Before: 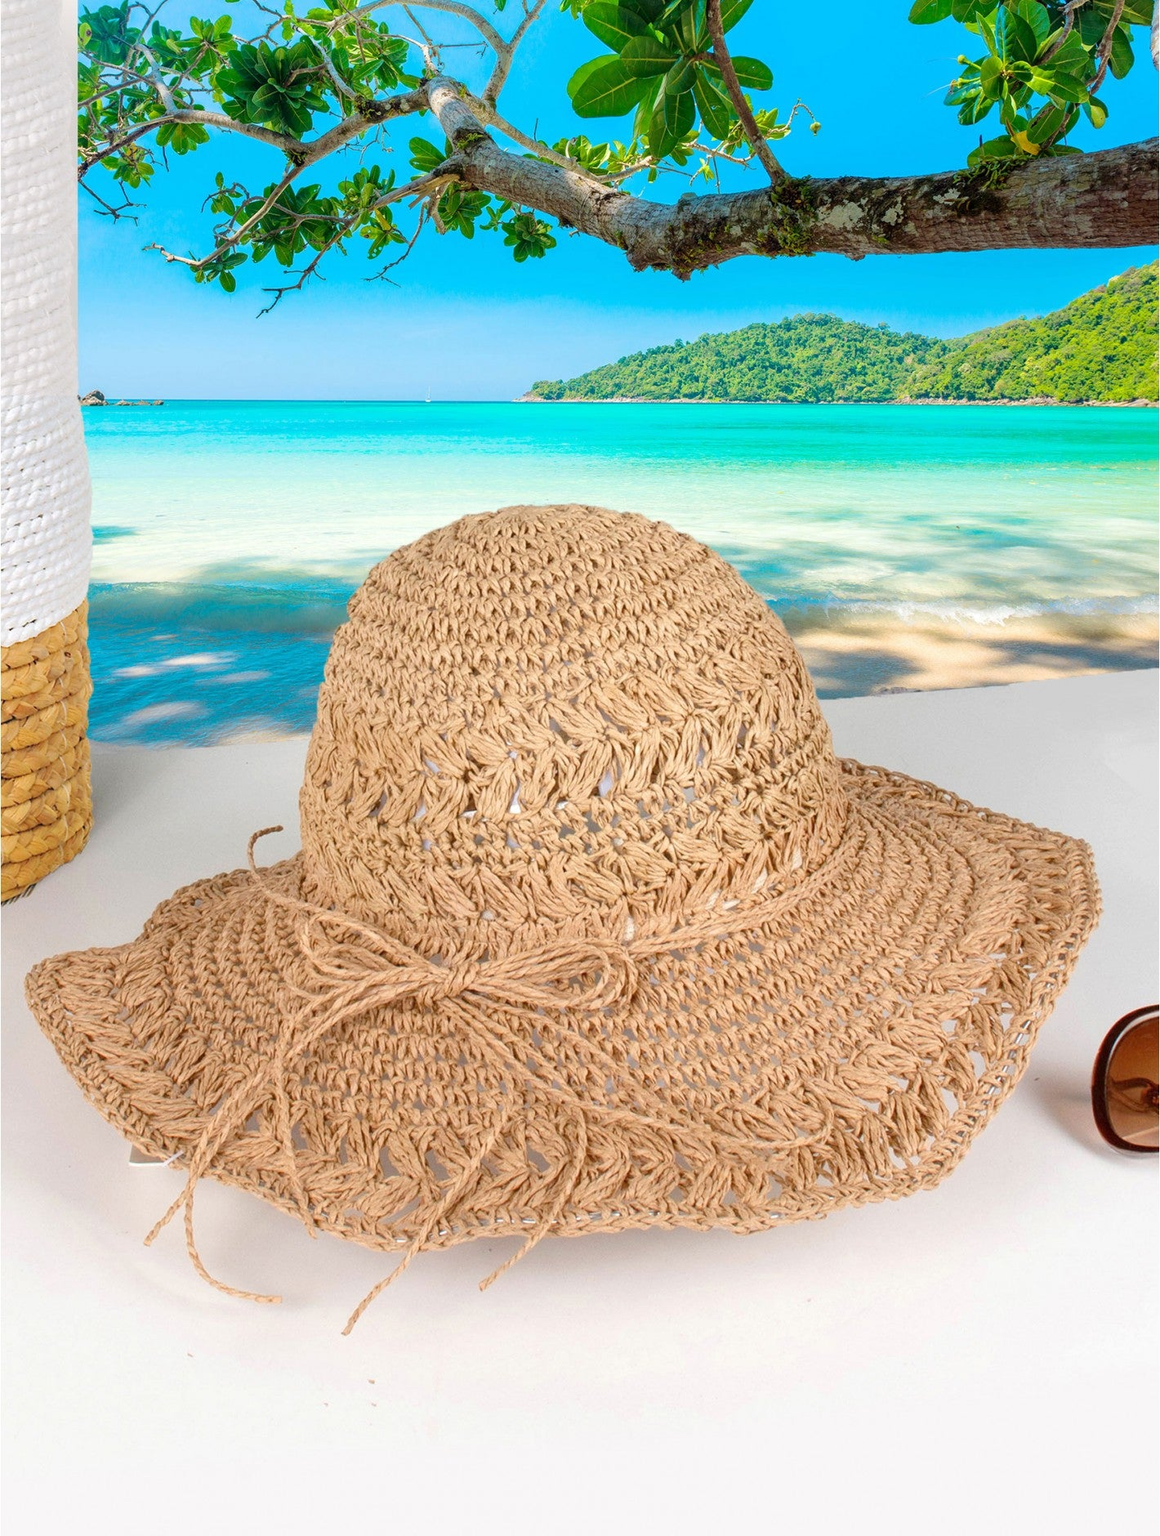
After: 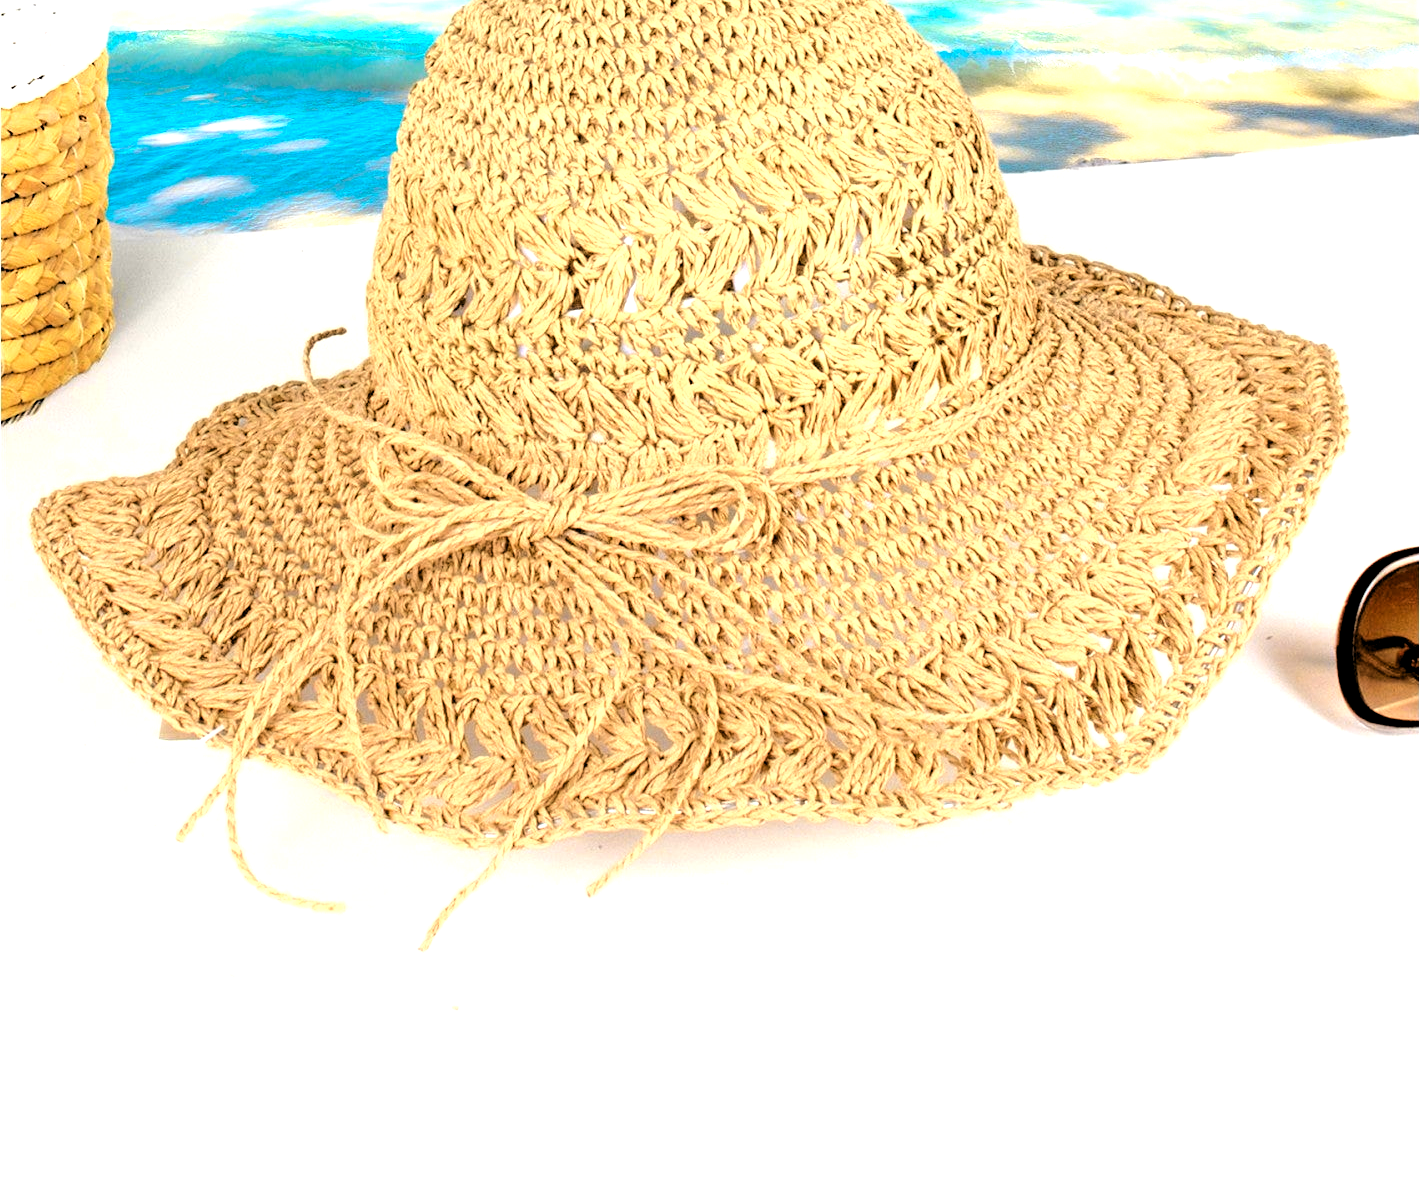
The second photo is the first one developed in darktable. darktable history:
tone curve: curves: ch0 [(0, 0.019) (0.078, 0.058) (0.223, 0.217) (0.424, 0.553) (0.631, 0.764) (0.816, 0.932) (1, 1)]; ch1 [(0, 0) (0.262, 0.227) (0.417, 0.386) (0.469, 0.467) (0.502, 0.503) (0.544, 0.548) (0.57, 0.579) (0.608, 0.62) (0.65, 0.68) (0.994, 0.987)]; ch2 [(0, 0) (0.262, 0.188) (0.5, 0.504) (0.553, 0.592) (0.599, 0.653) (1, 1)], color space Lab, independent channels, preserve colors none
crop and rotate: top 36.435%
levels: levels [0.182, 0.542, 0.902]
